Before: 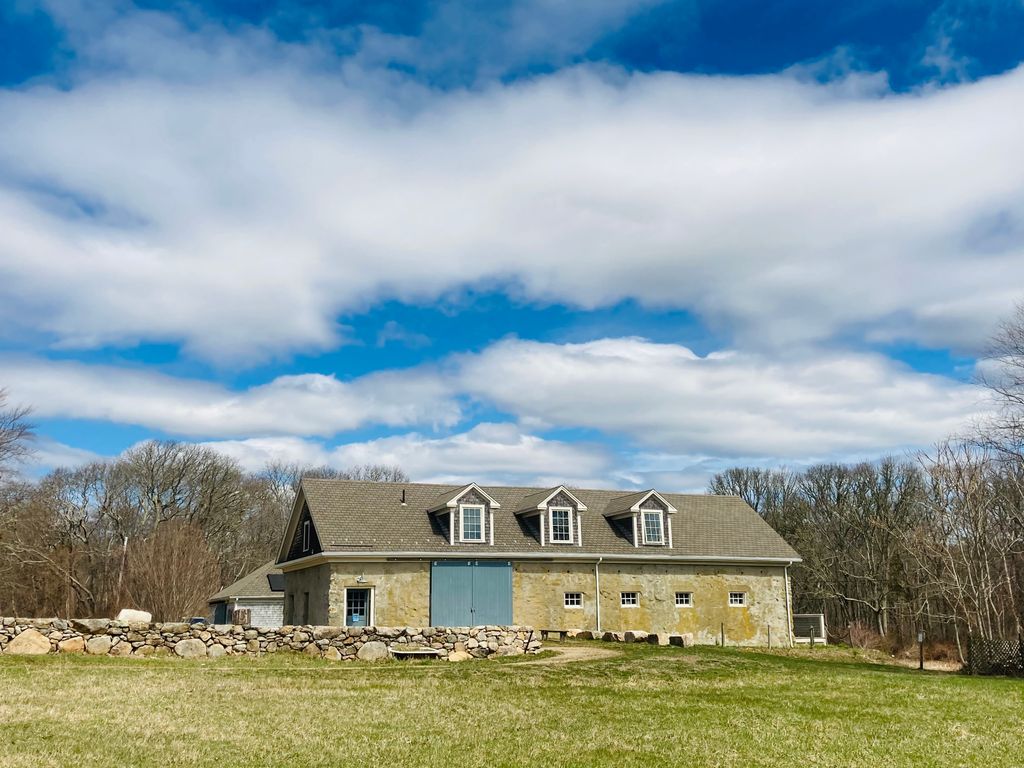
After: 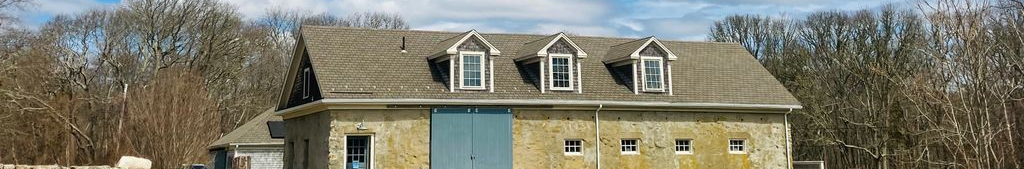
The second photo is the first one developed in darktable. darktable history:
crop and rotate: top 59.033%, bottom 18.896%
